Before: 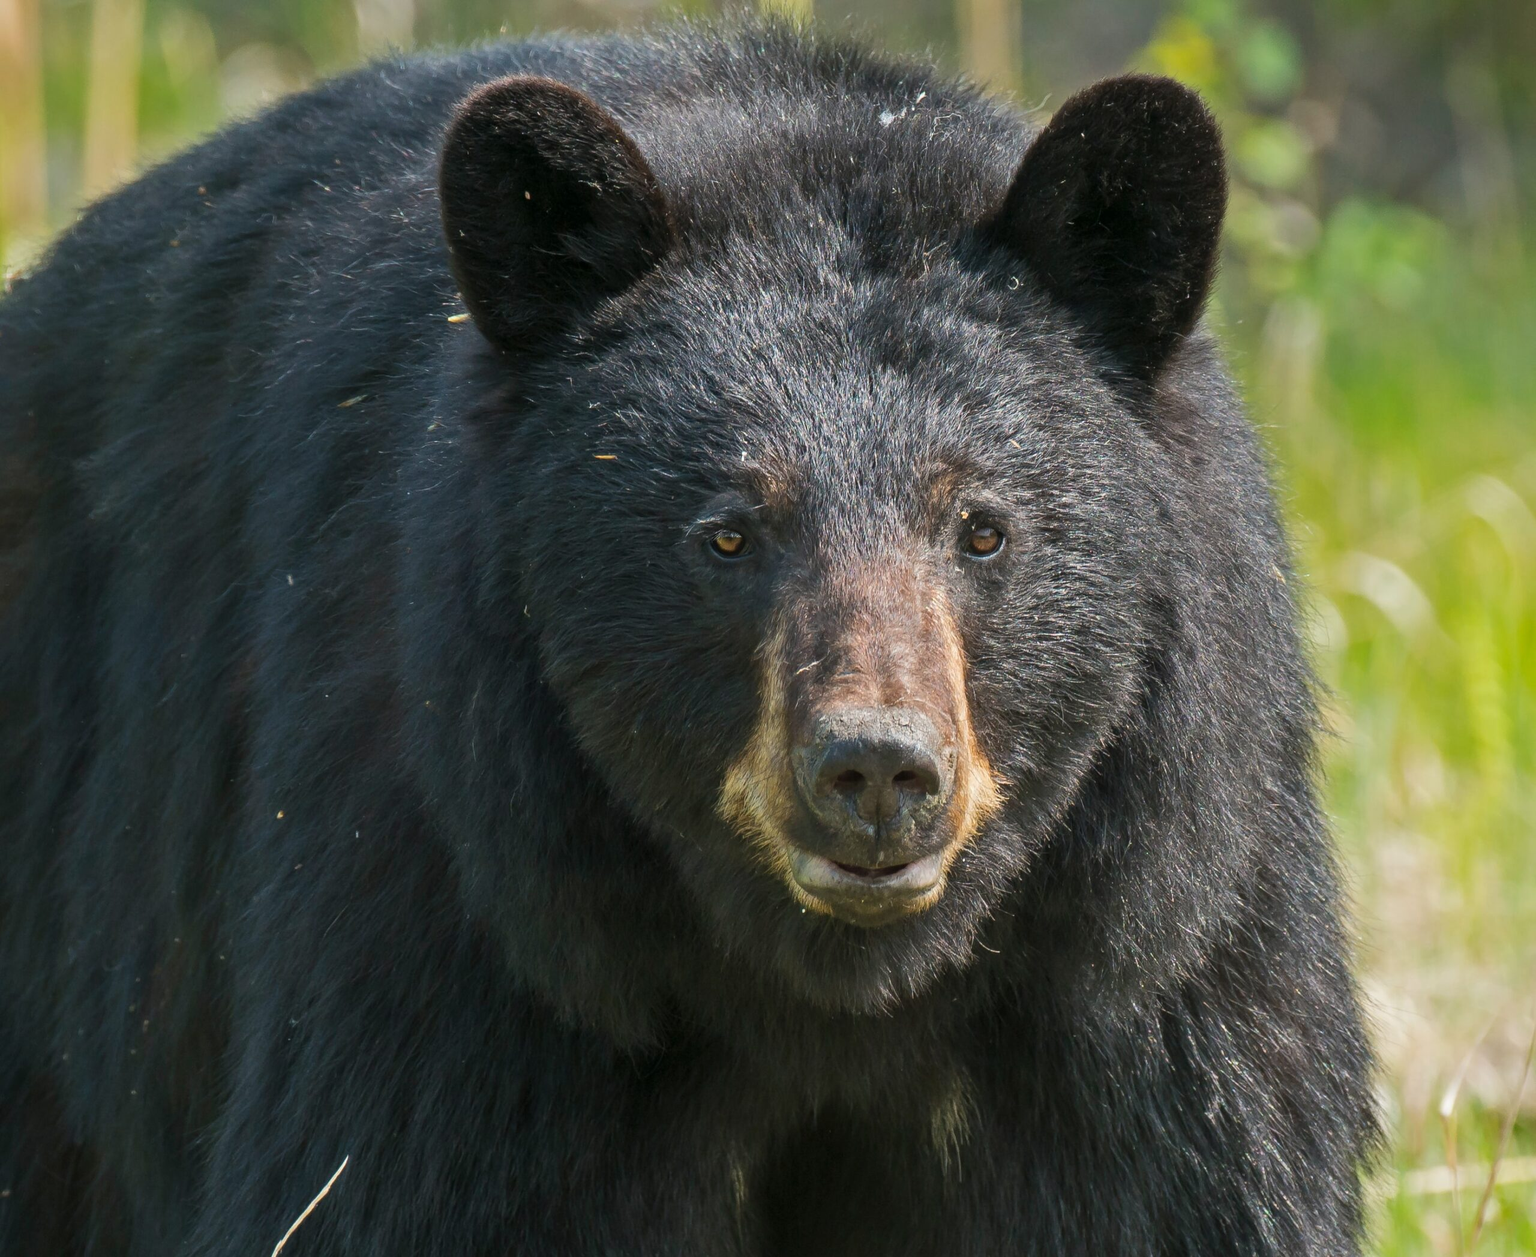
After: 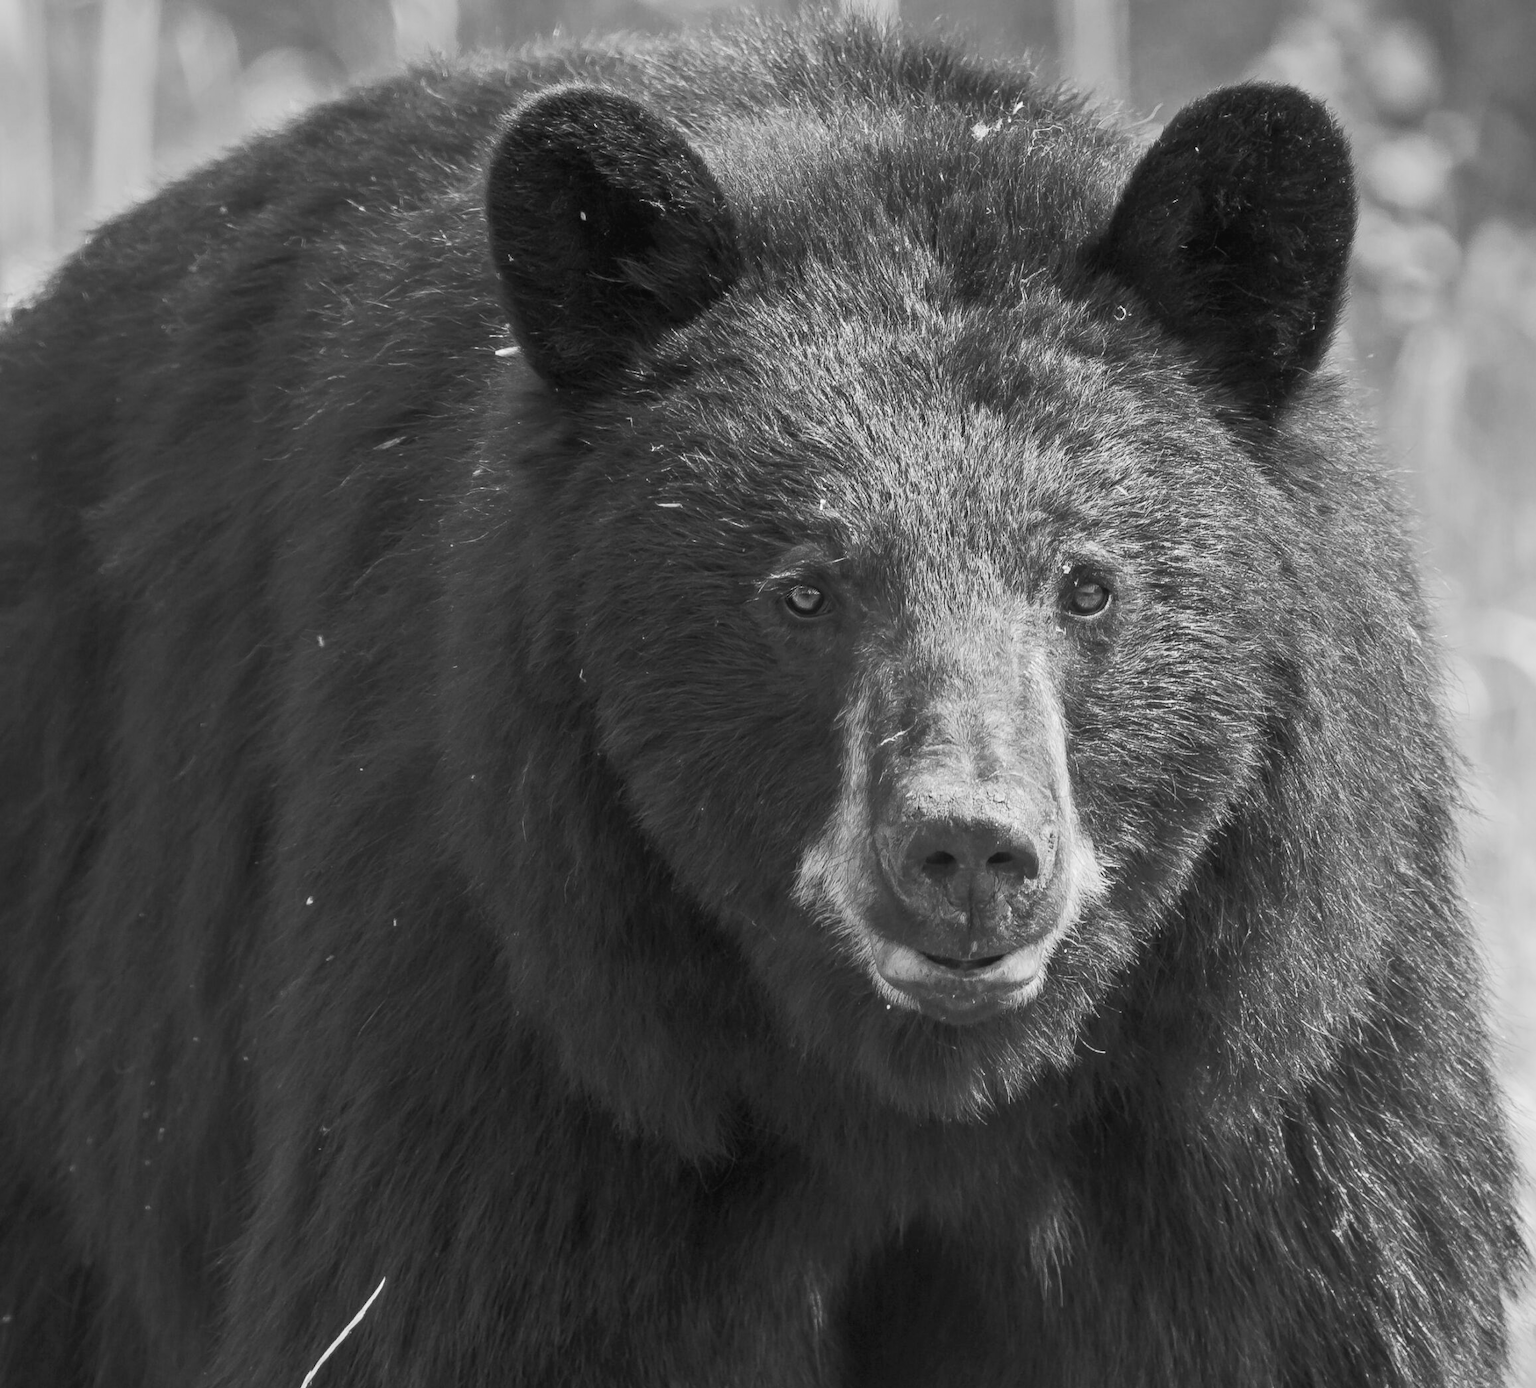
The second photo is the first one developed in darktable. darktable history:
crop: right 9.509%, bottom 0.031%
tone curve: curves: ch0 [(0, 0) (0.003, 0.026) (0.011, 0.03) (0.025, 0.047) (0.044, 0.082) (0.069, 0.119) (0.1, 0.157) (0.136, 0.19) (0.177, 0.231) (0.224, 0.27) (0.277, 0.318) (0.335, 0.383) (0.399, 0.456) (0.468, 0.532) (0.543, 0.618) (0.623, 0.71) (0.709, 0.786) (0.801, 0.851) (0.898, 0.908) (1, 1)], preserve colors none
monochrome: on, module defaults
